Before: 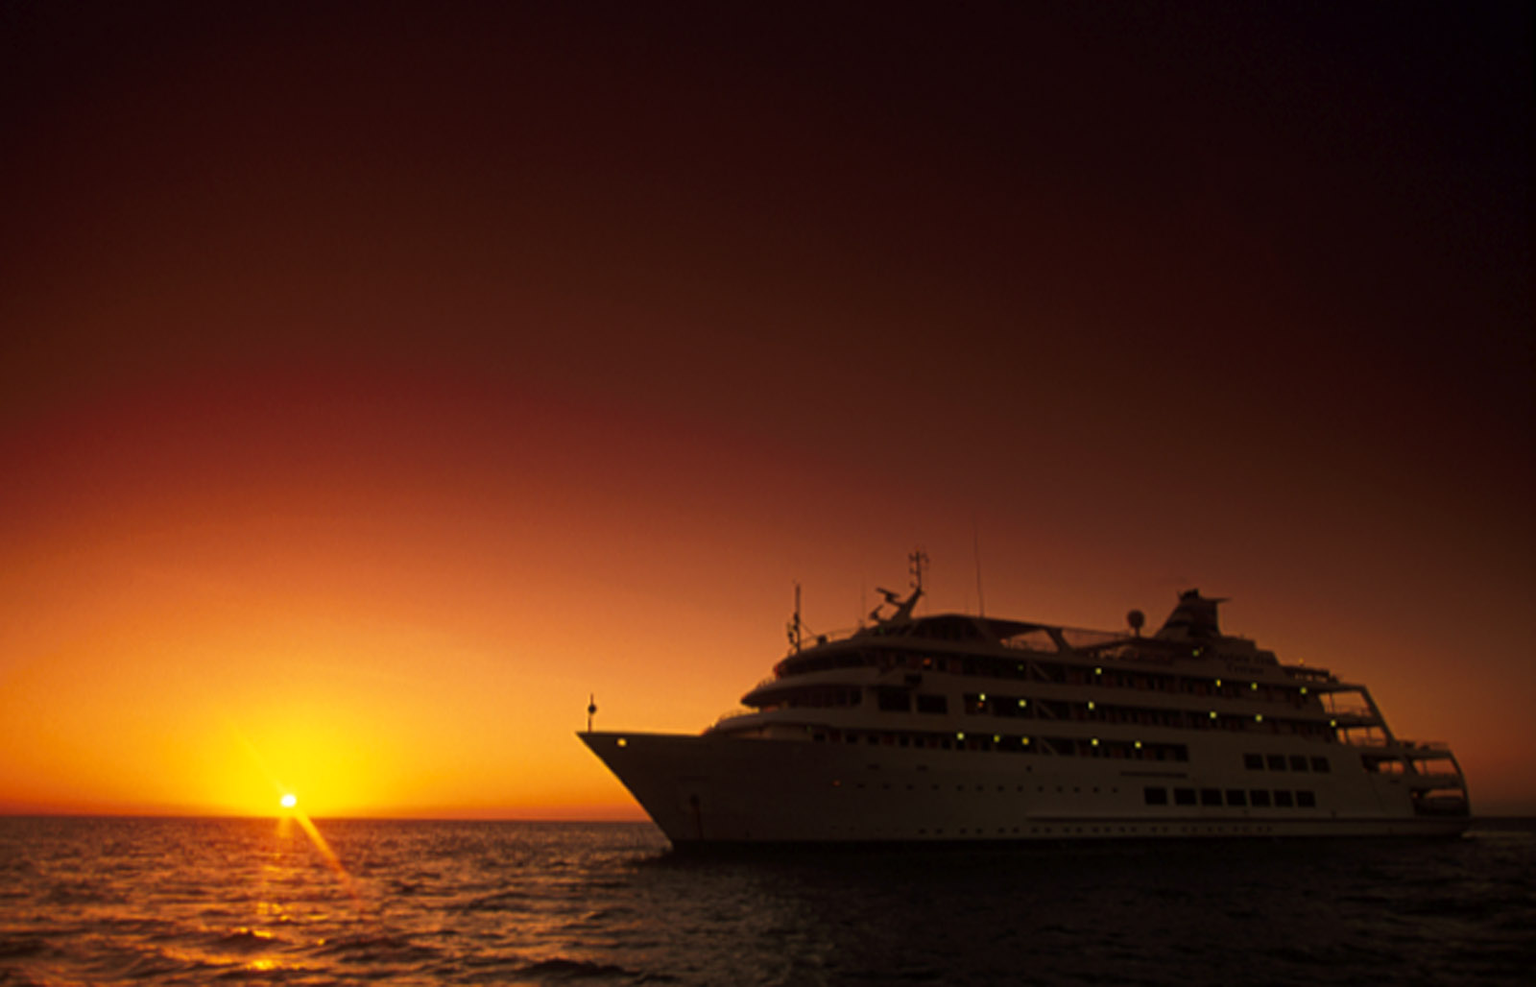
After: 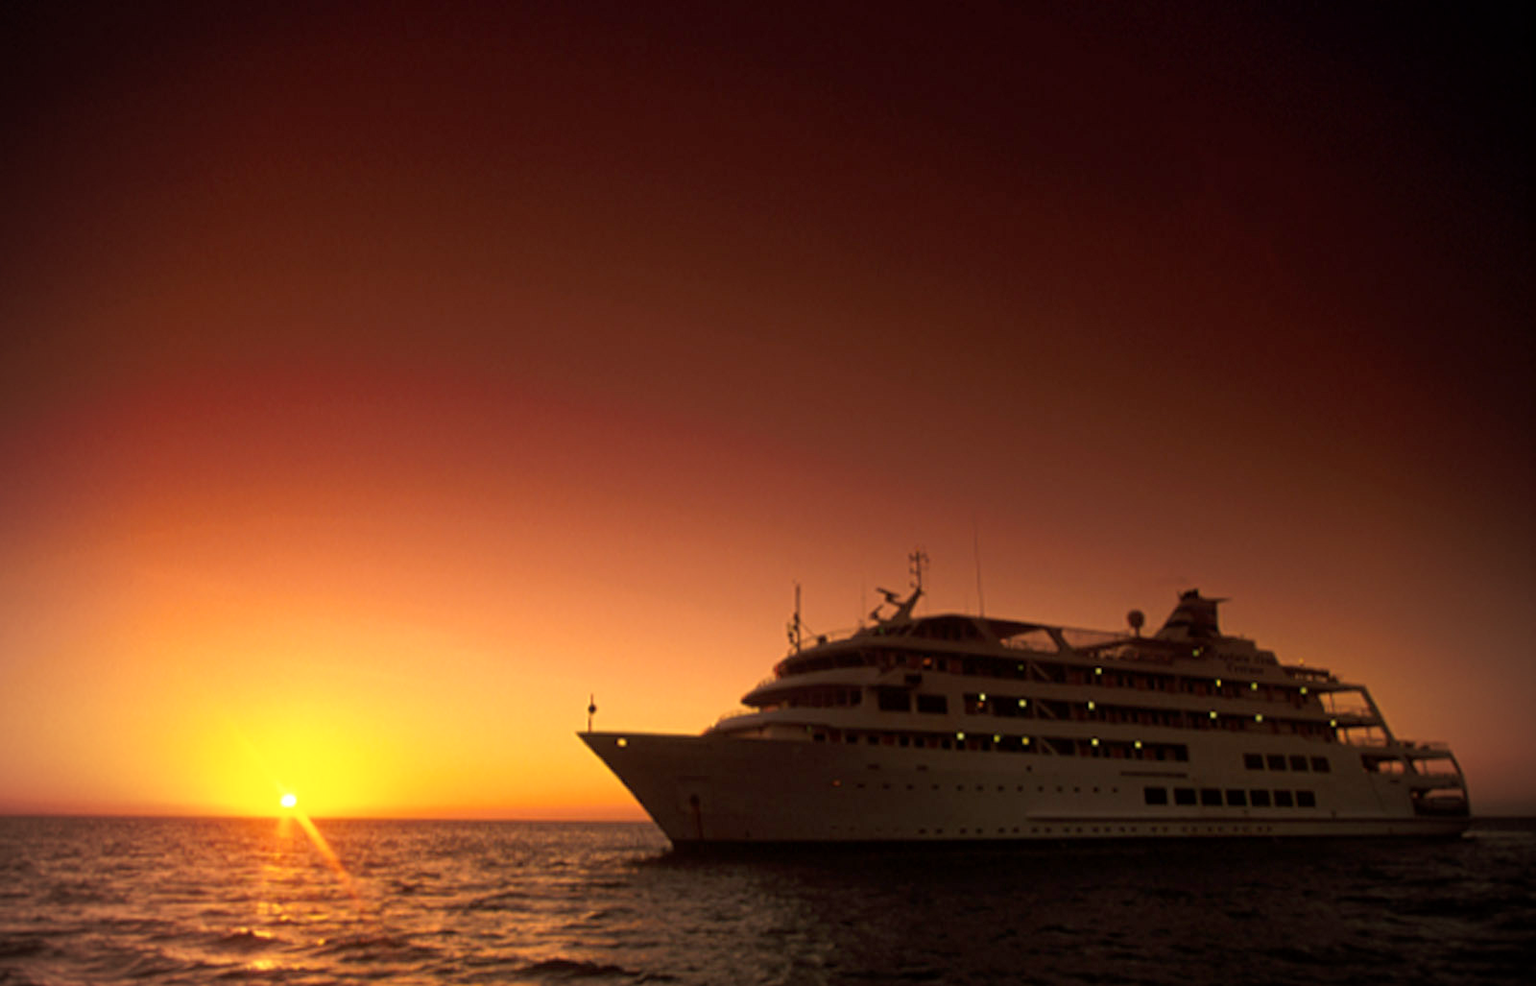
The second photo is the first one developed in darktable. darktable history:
exposure: exposure 0.207 EV, compensate highlight preservation false
vignetting: fall-off start 79.88%
